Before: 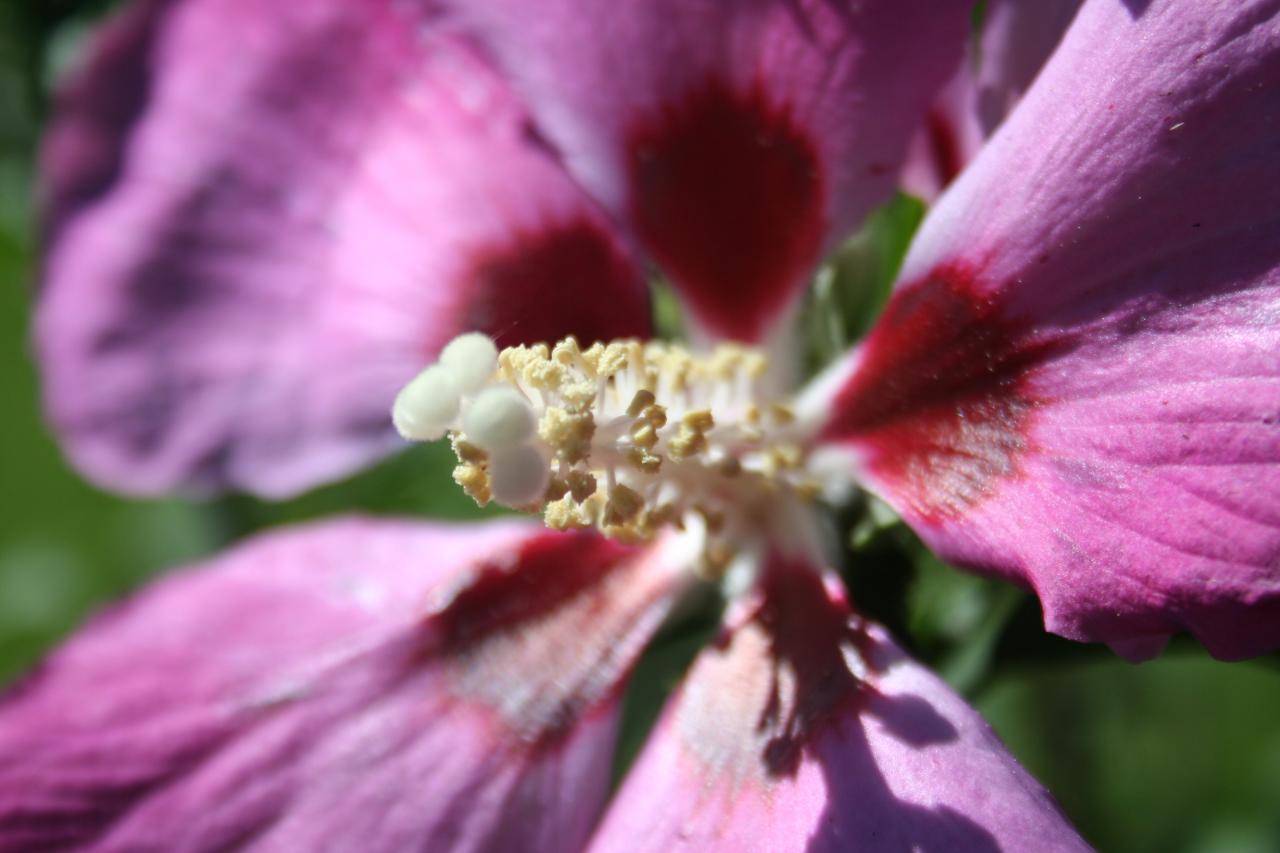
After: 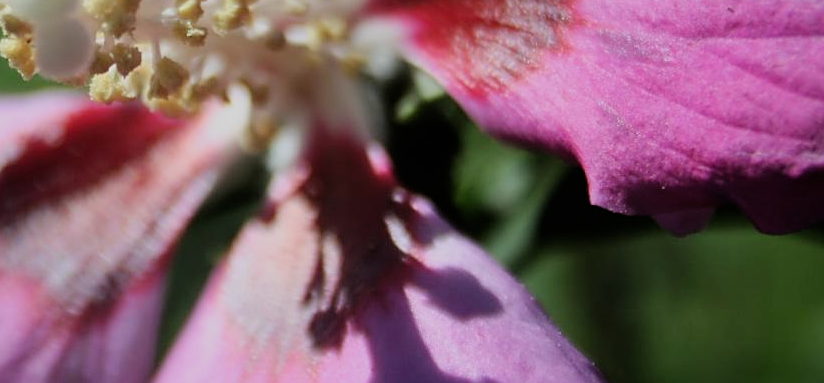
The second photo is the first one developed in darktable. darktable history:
sharpen: on, module defaults
filmic rgb: black relative exposure -7.65 EV, white relative exposure 4.56 EV, threshold 3 EV, hardness 3.61, color science v6 (2022), enable highlight reconstruction true
crop and rotate: left 35.55%, top 50.193%, bottom 4.866%
